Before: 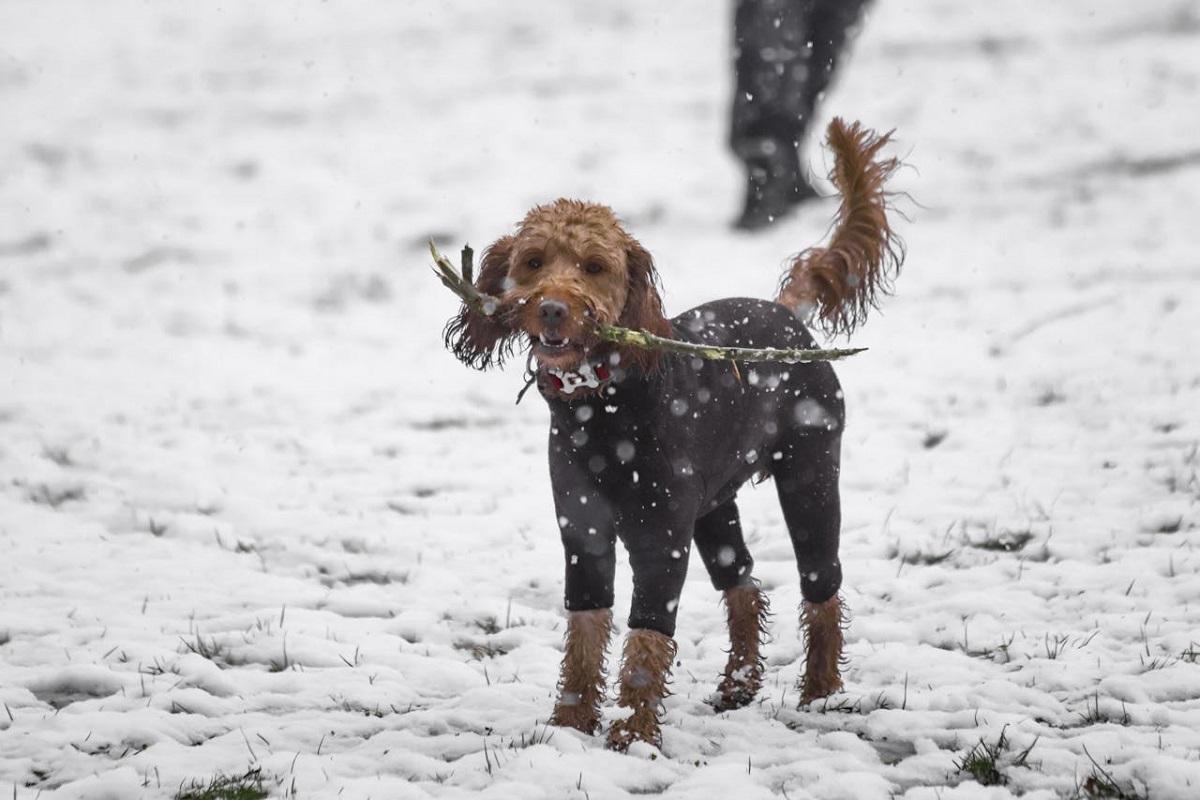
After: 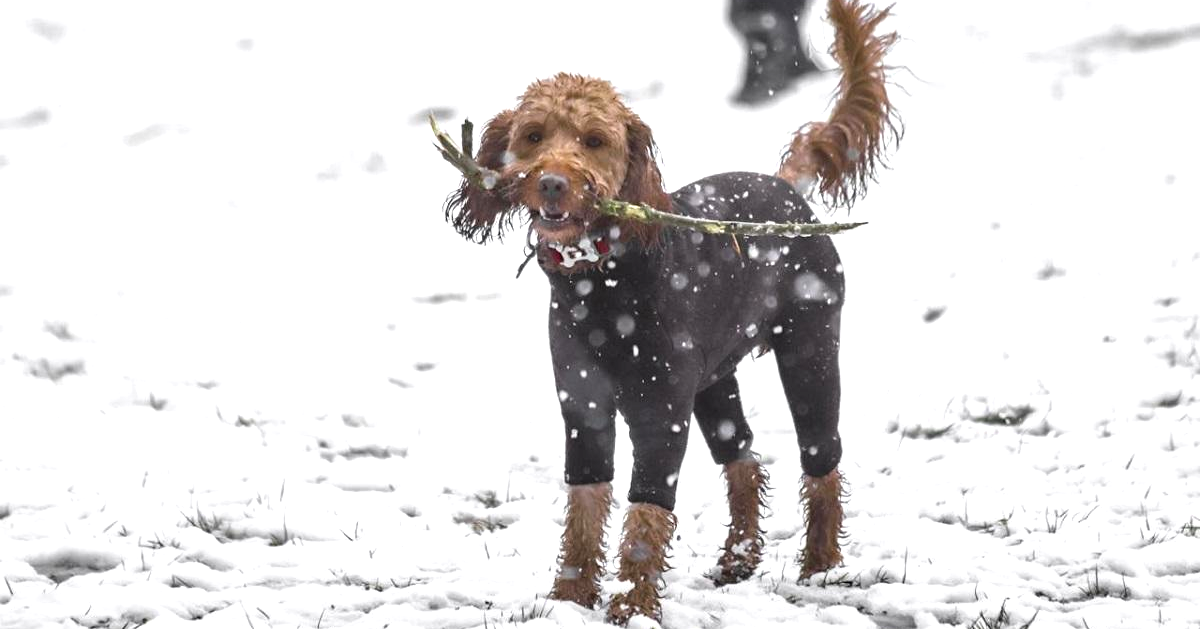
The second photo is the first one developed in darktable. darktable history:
crop and rotate: top 15.774%, bottom 5.506%
exposure: black level correction 0, exposure 0.7 EV, compensate exposure bias true, compensate highlight preservation false
